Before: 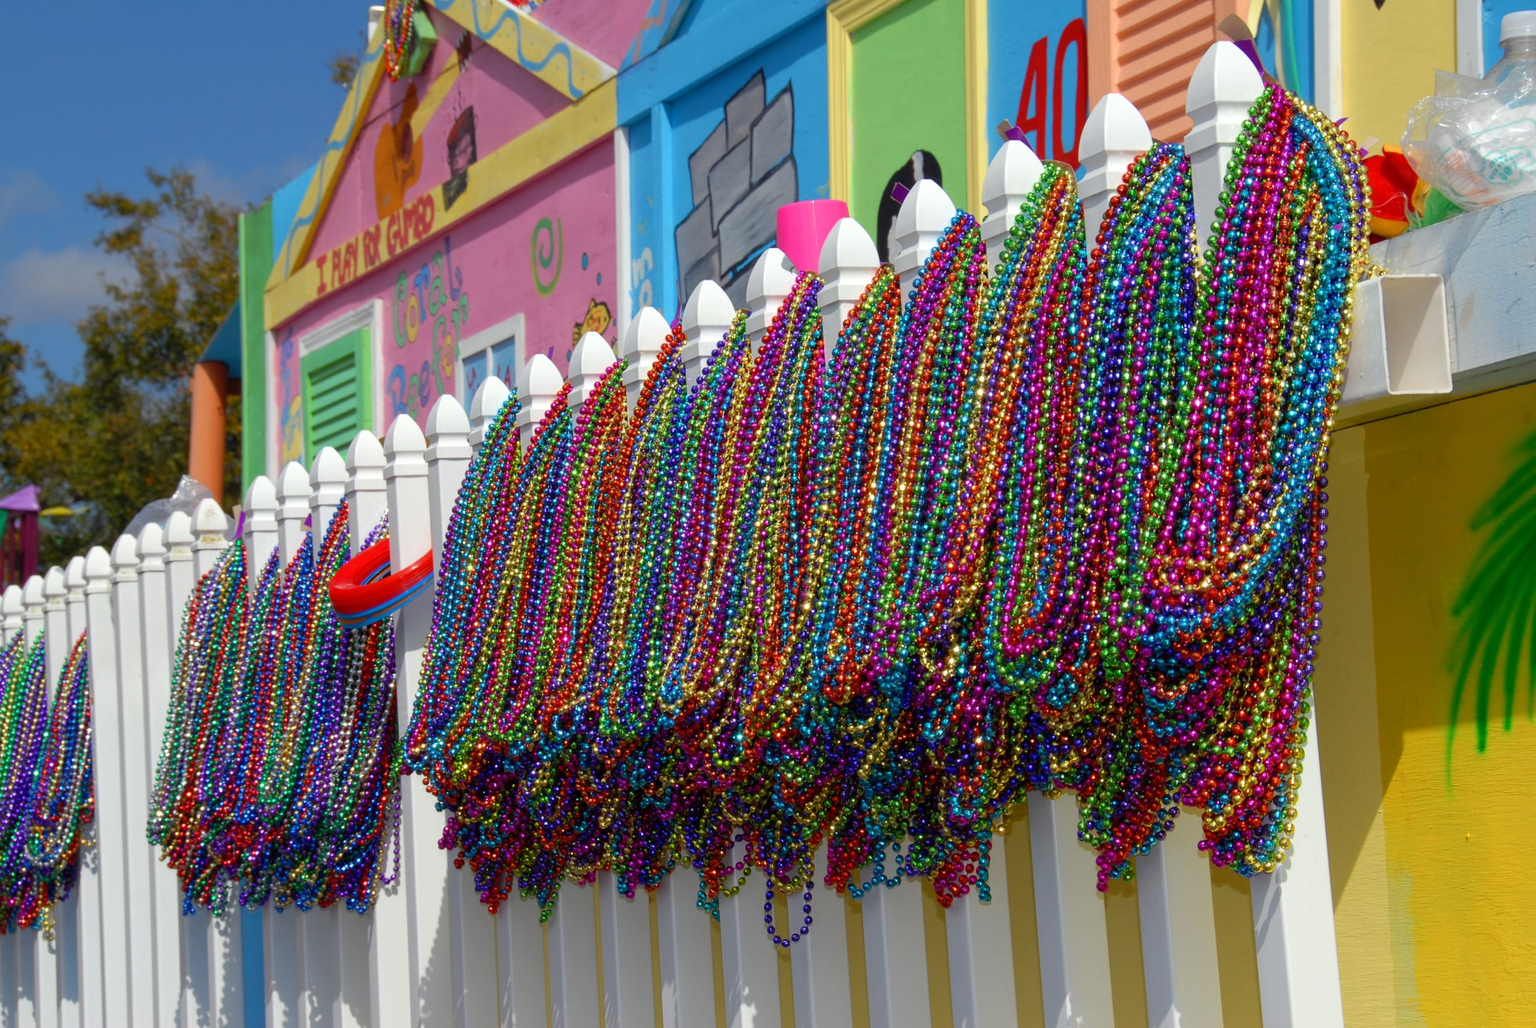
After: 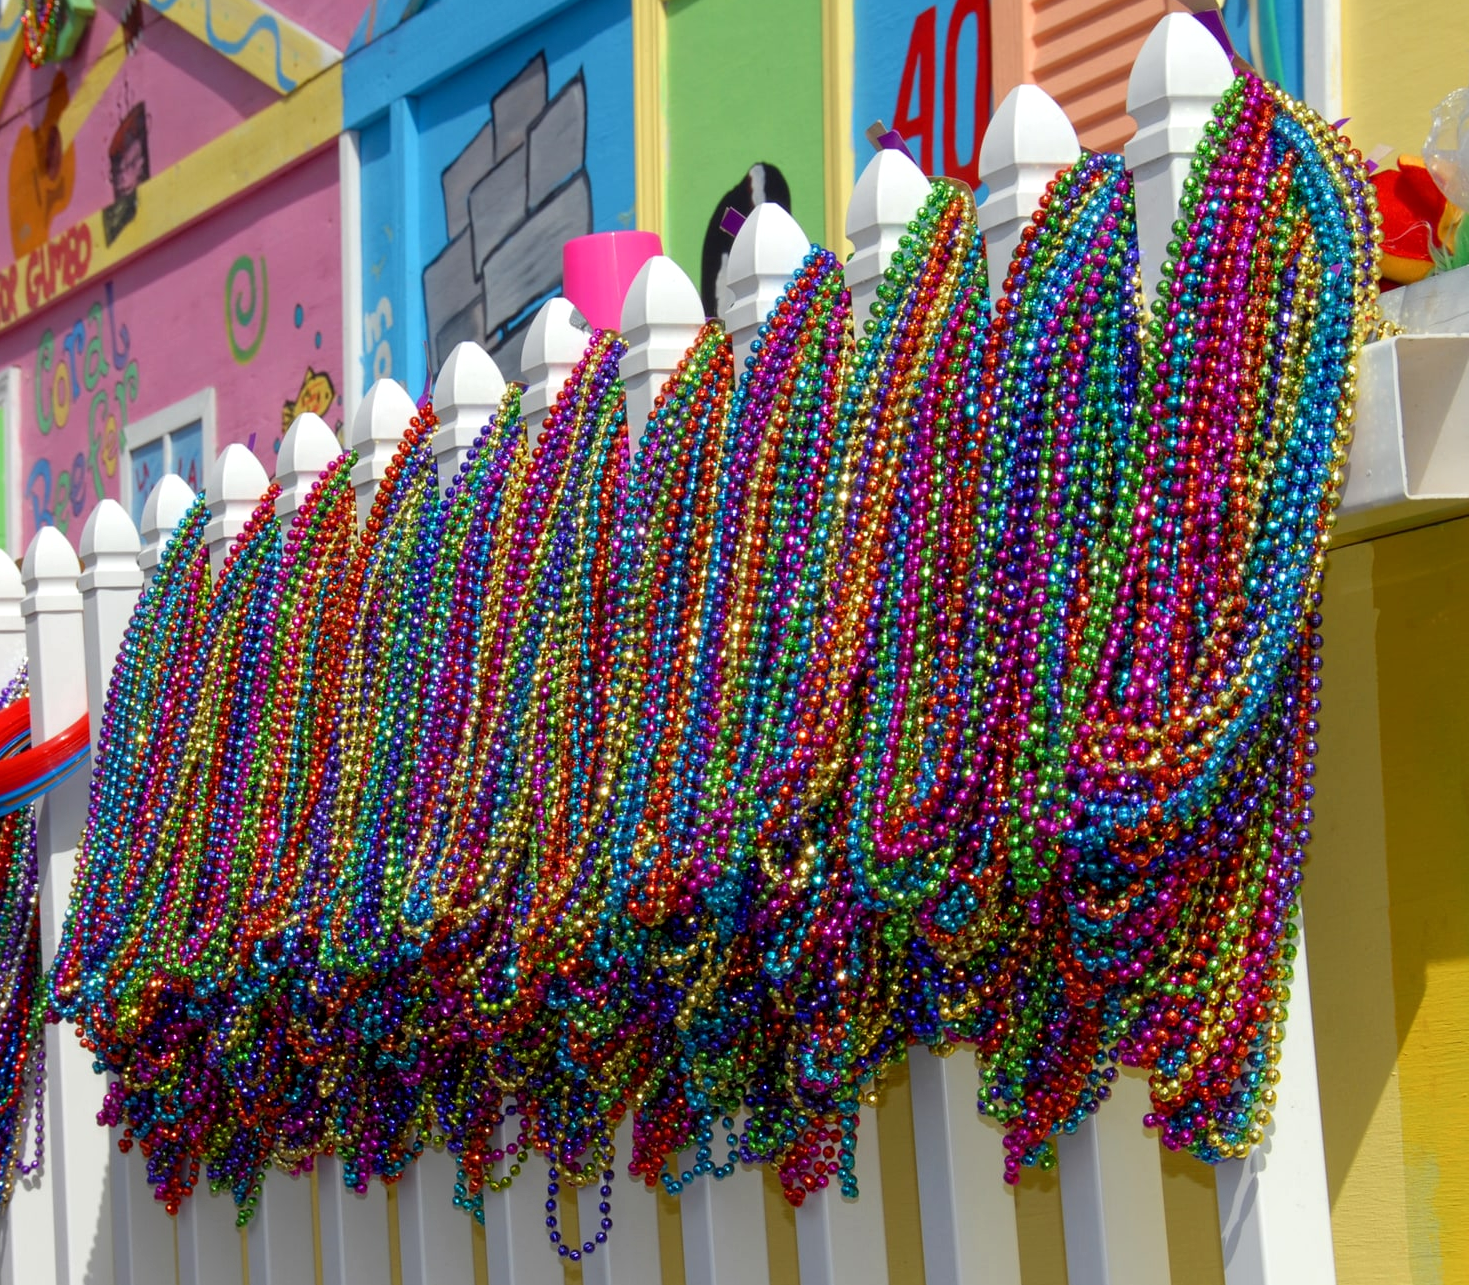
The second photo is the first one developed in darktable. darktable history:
crop and rotate: left 23.974%, top 3.123%, right 6.575%, bottom 6.111%
local contrast: highlights 107%, shadows 103%, detail 120%, midtone range 0.2
